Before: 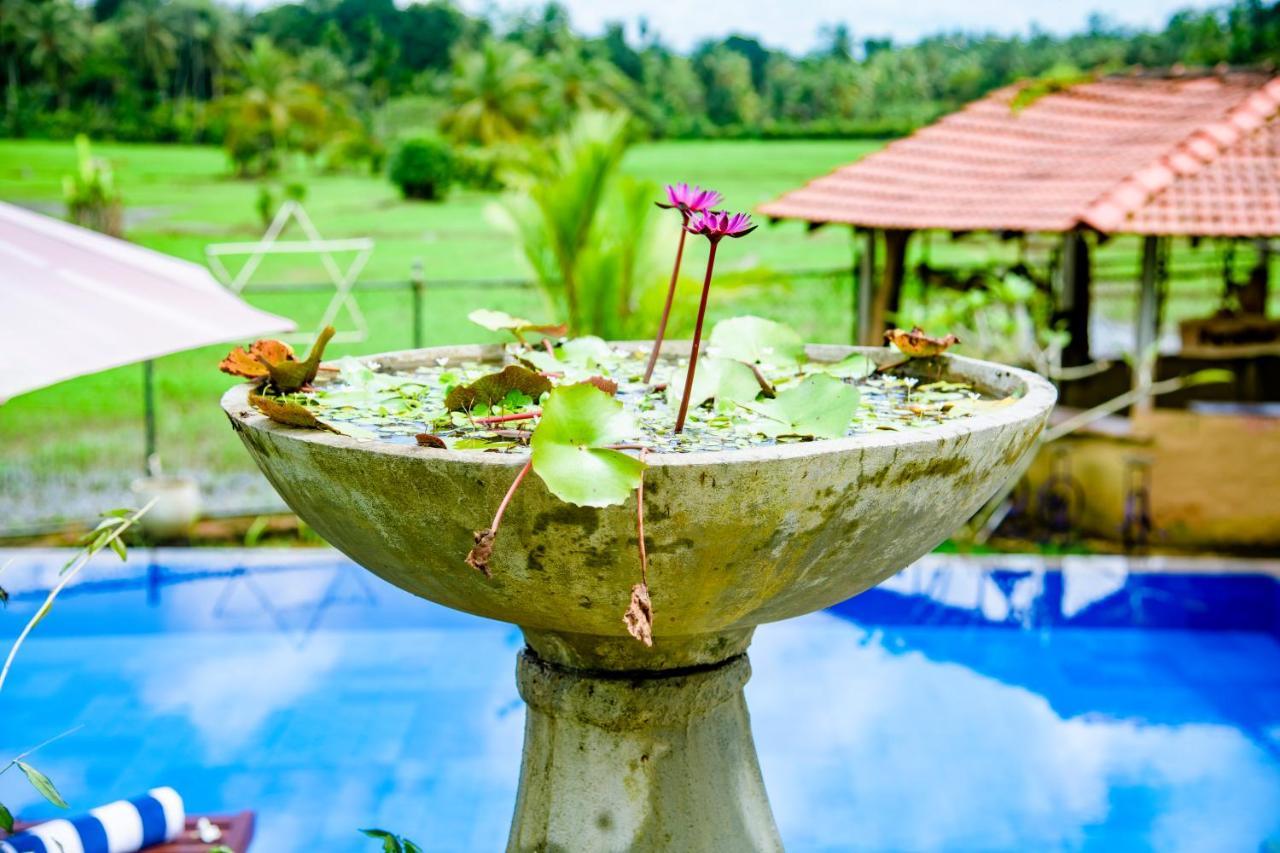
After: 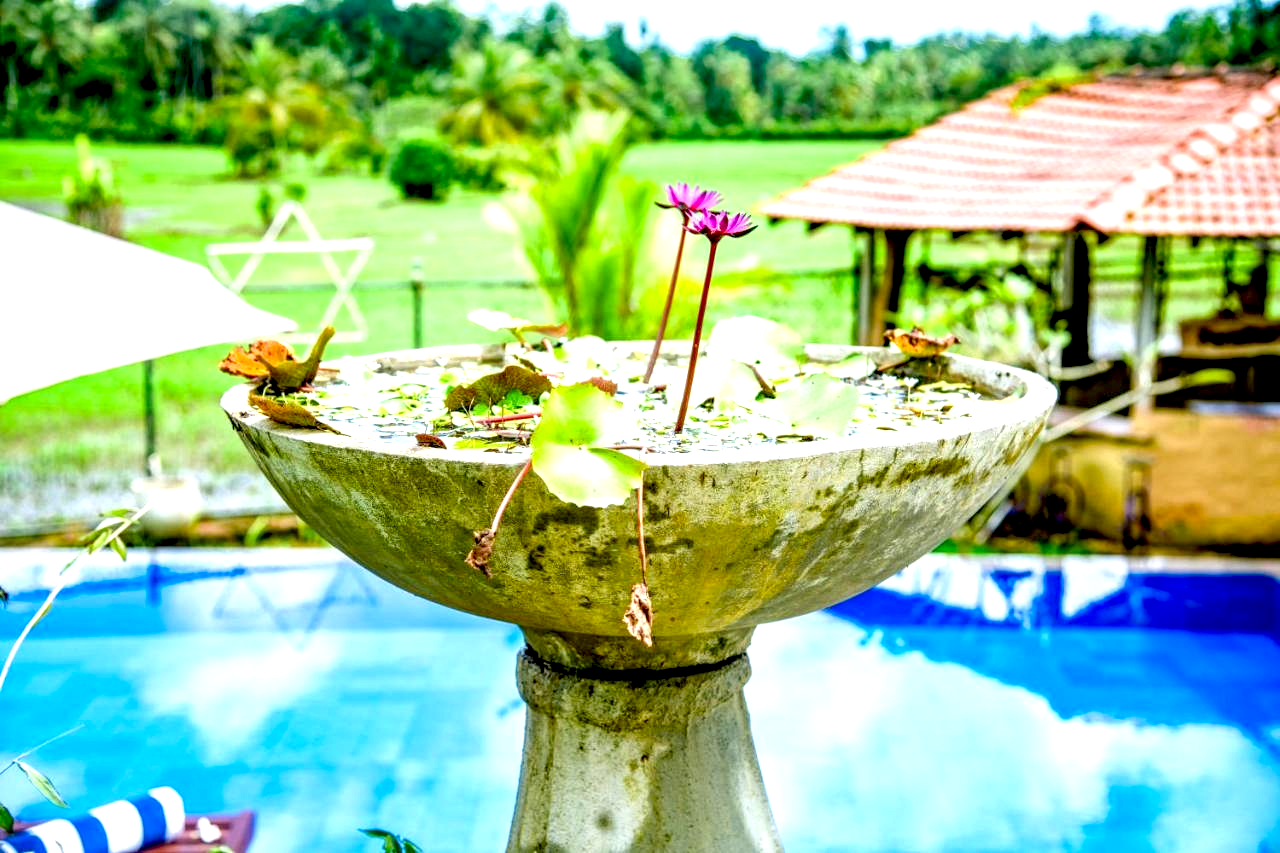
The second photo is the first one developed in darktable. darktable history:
local contrast: detail 140%
exposure: black level correction 0.012, exposure 0.7 EV, compensate exposure bias true, compensate highlight preservation false
